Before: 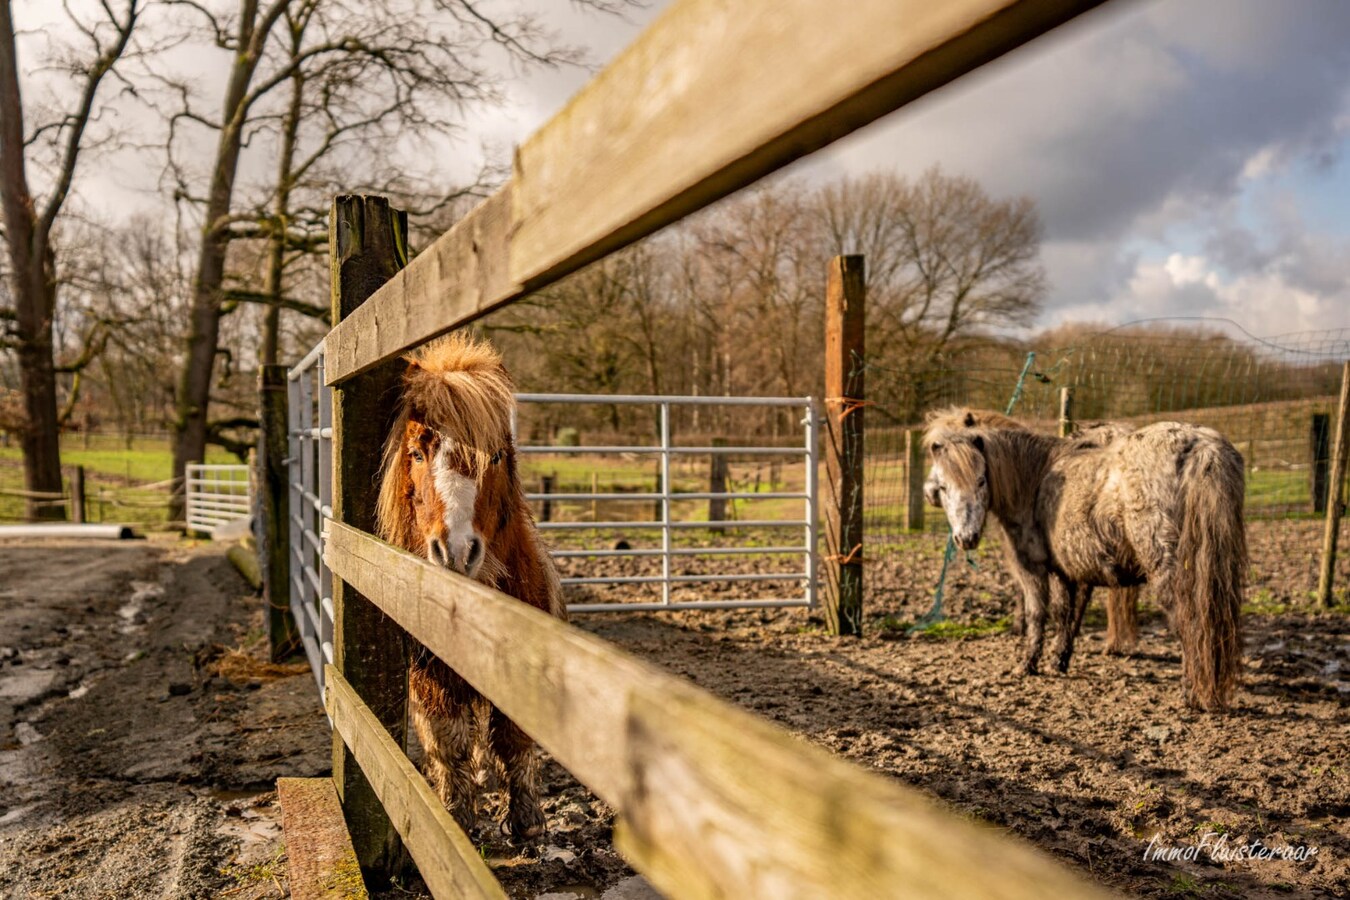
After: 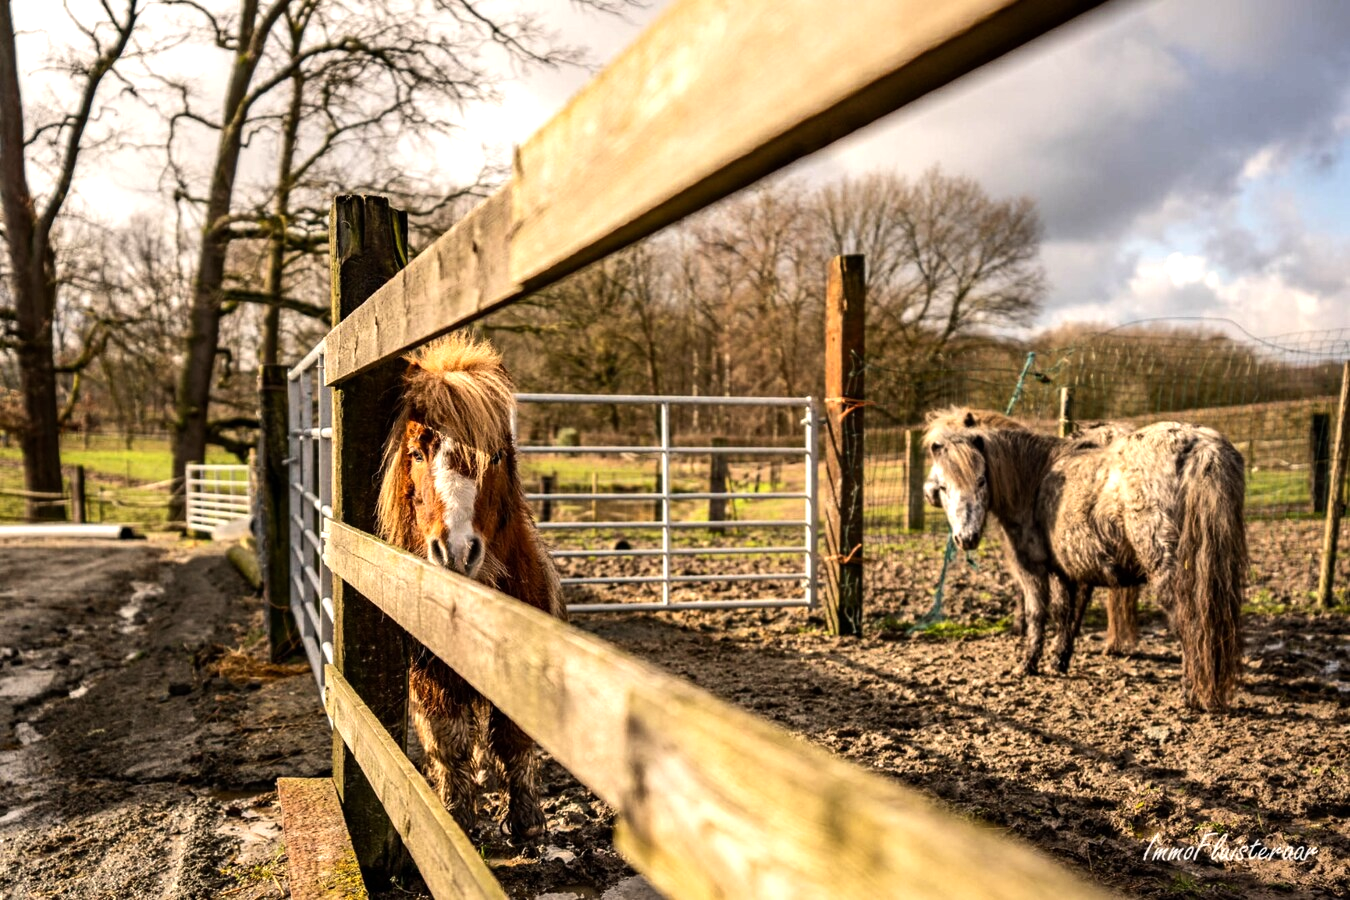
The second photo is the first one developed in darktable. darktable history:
tone equalizer: -8 EV -0.755 EV, -7 EV -0.734 EV, -6 EV -0.573 EV, -5 EV -0.399 EV, -3 EV 0.39 EV, -2 EV 0.6 EV, -1 EV 0.677 EV, +0 EV 0.769 EV, edges refinement/feathering 500, mask exposure compensation -1.57 EV, preserve details no
